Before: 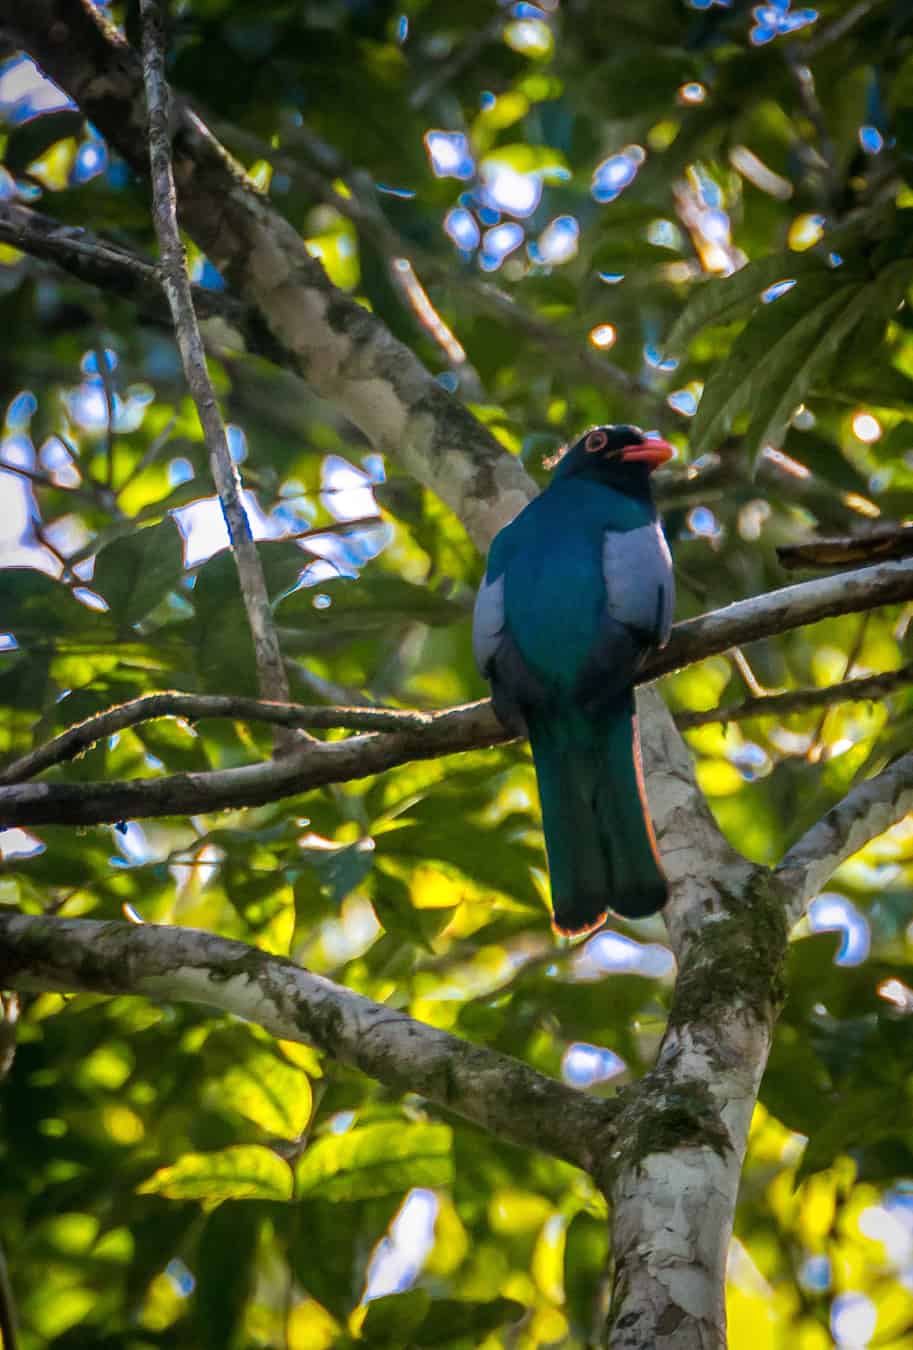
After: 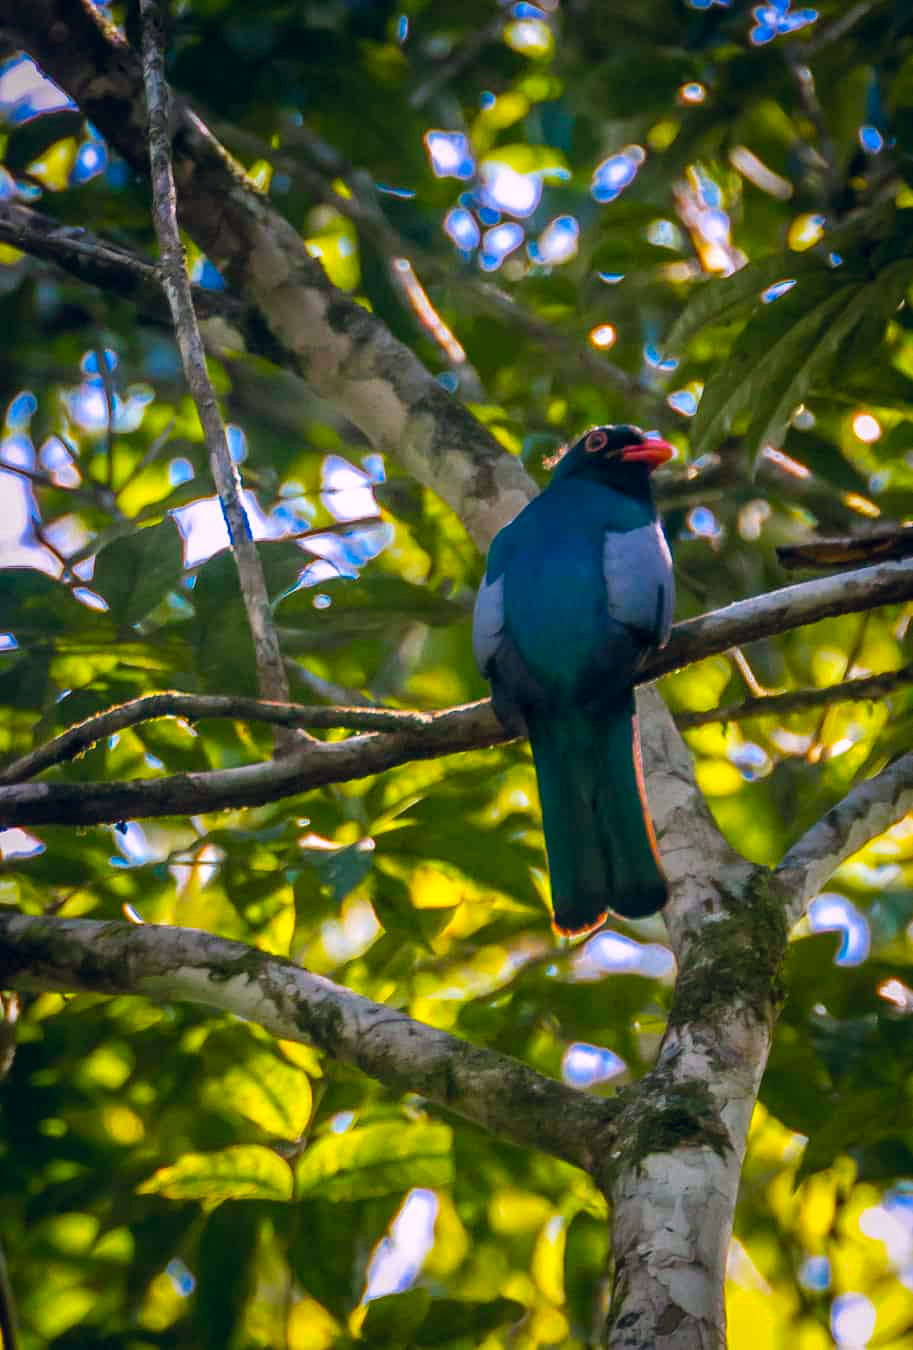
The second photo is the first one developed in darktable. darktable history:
color balance rgb: highlights gain › chroma 1.477%, highlights gain › hue 309.83°, global offset › chroma 0.058%, global offset › hue 253.97°, perceptual saturation grading › global saturation 30.742%
